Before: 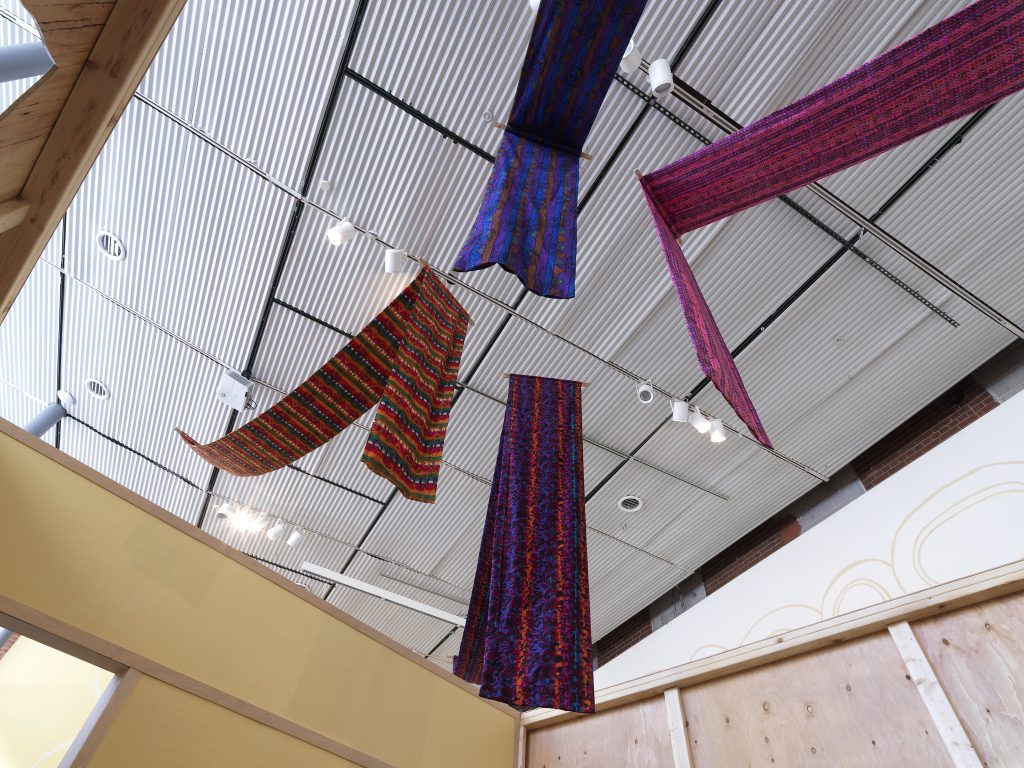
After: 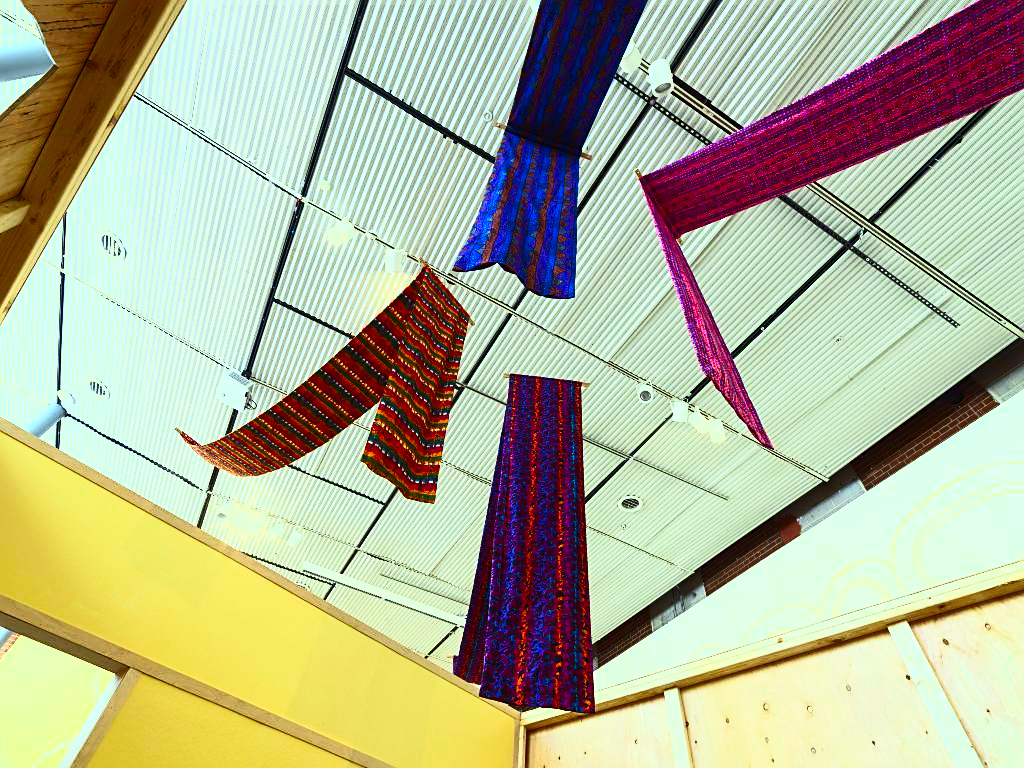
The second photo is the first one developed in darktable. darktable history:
contrast brightness saturation: contrast 0.62, brightness 0.34, saturation 0.14
sharpen: on, module defaults
color correction: highlights a* -10.77, highlights b* 9.8, saturation 1.72
